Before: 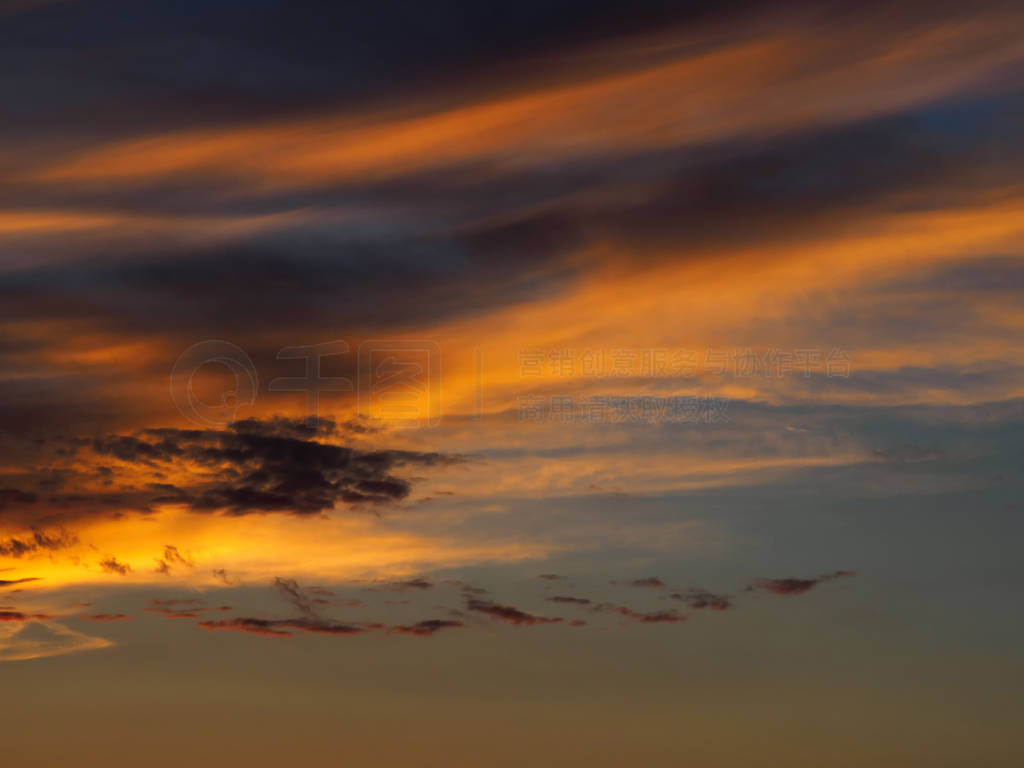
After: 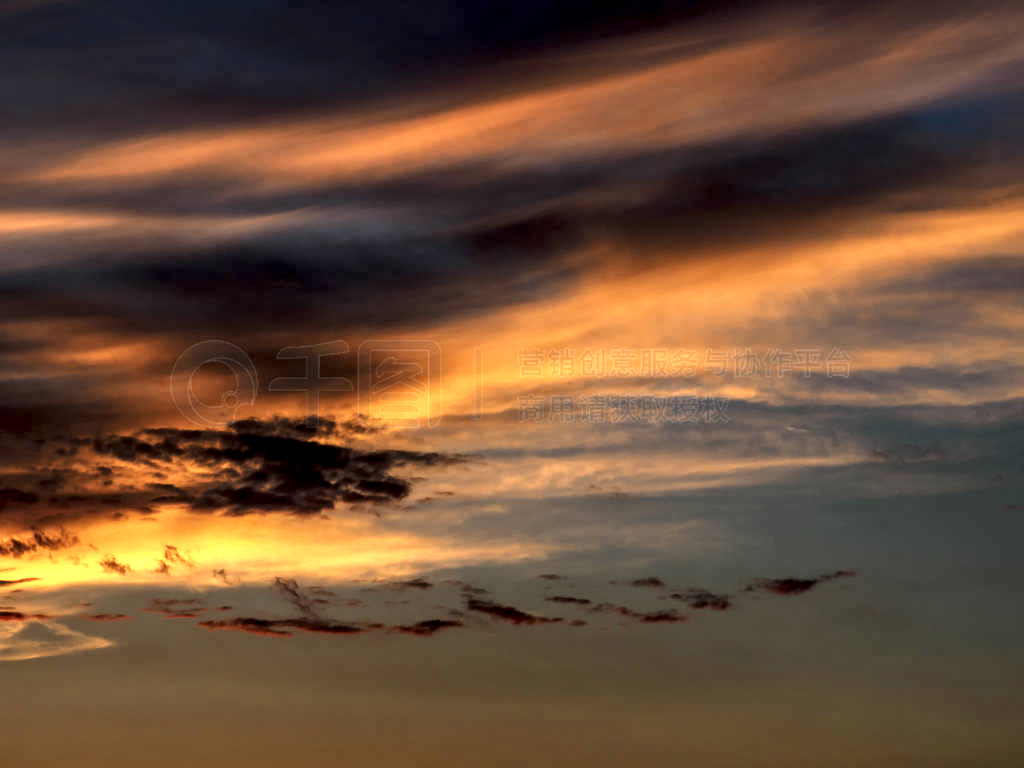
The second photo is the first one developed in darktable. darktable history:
local contrast: detail 203%
